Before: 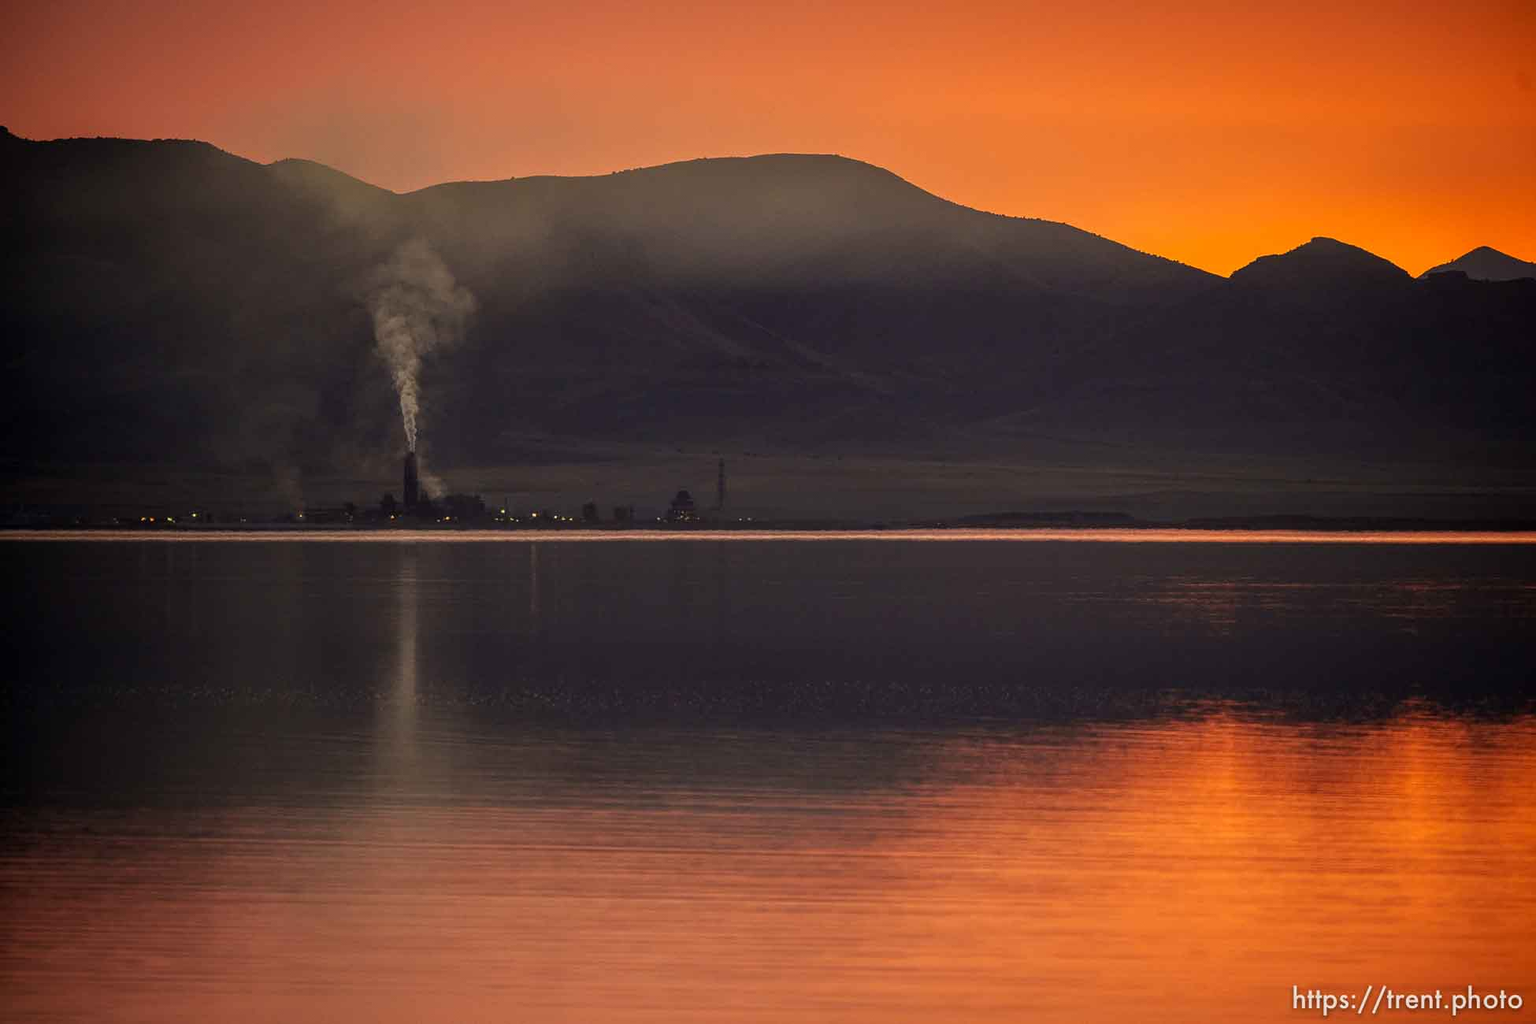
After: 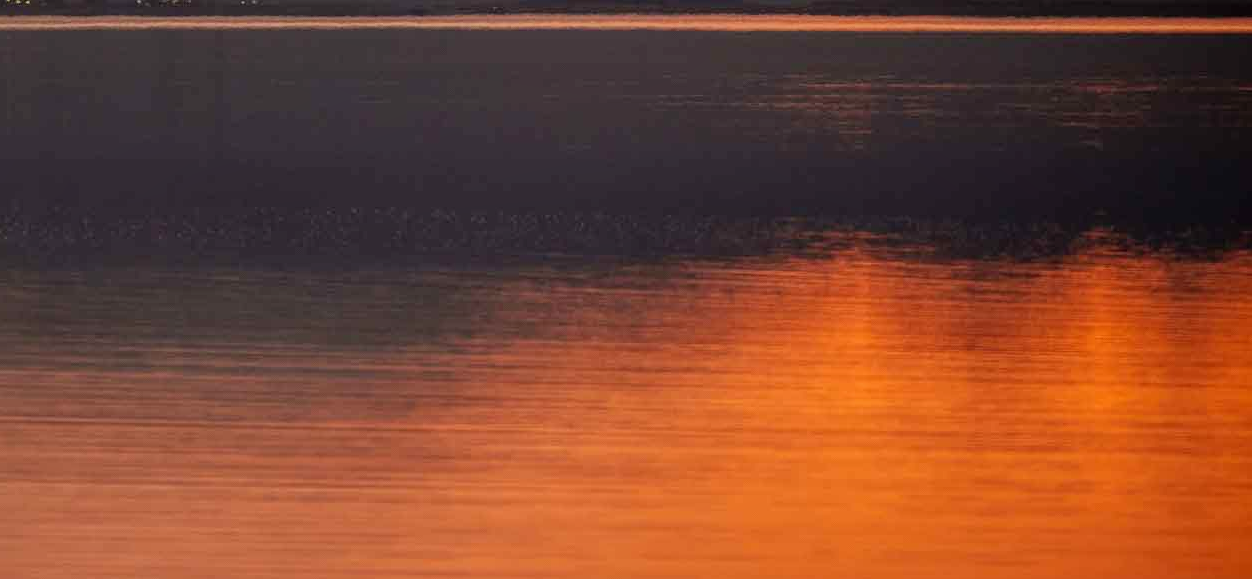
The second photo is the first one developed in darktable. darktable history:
crop and rotate: left 35.772%, top 50.614%, bottom 4.784%
shadows and highlights: shadows 39.24, highlights -59.79
